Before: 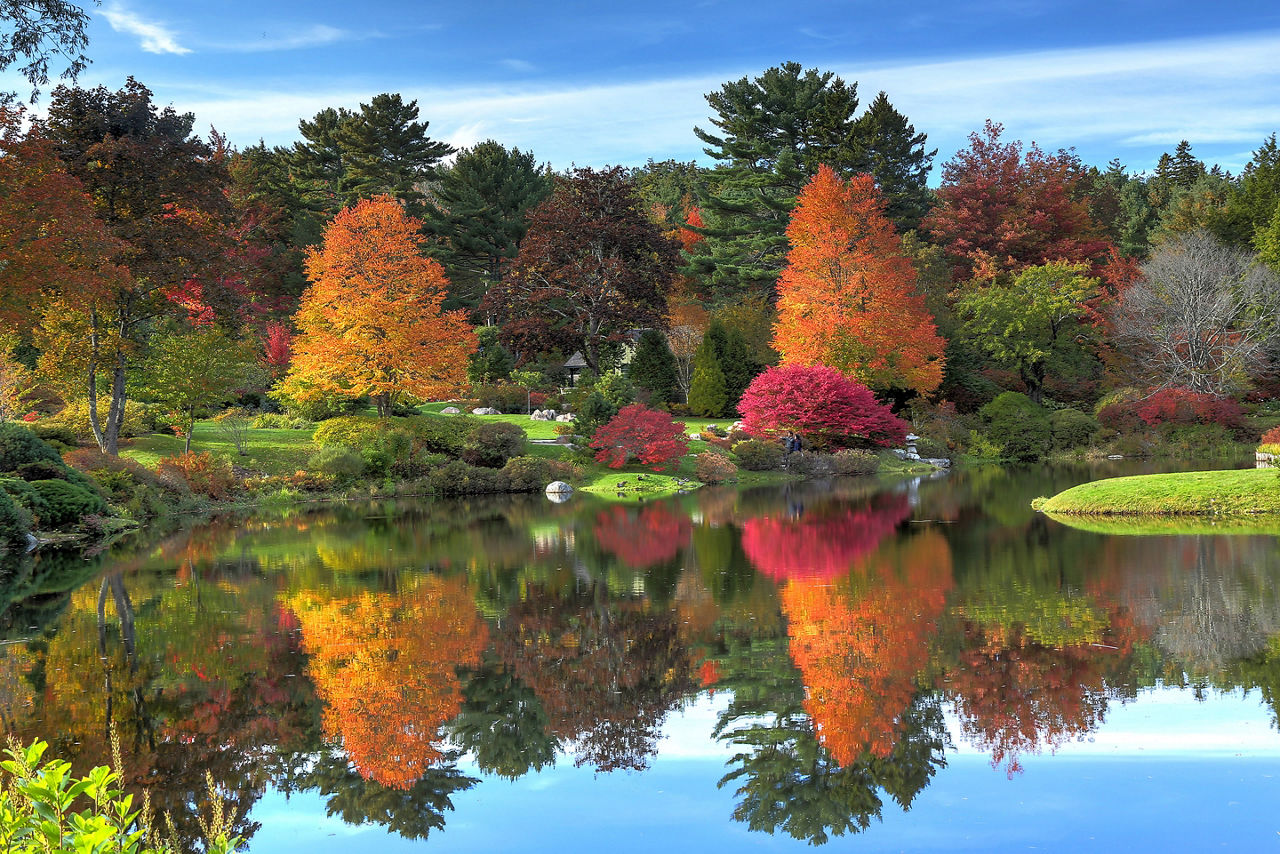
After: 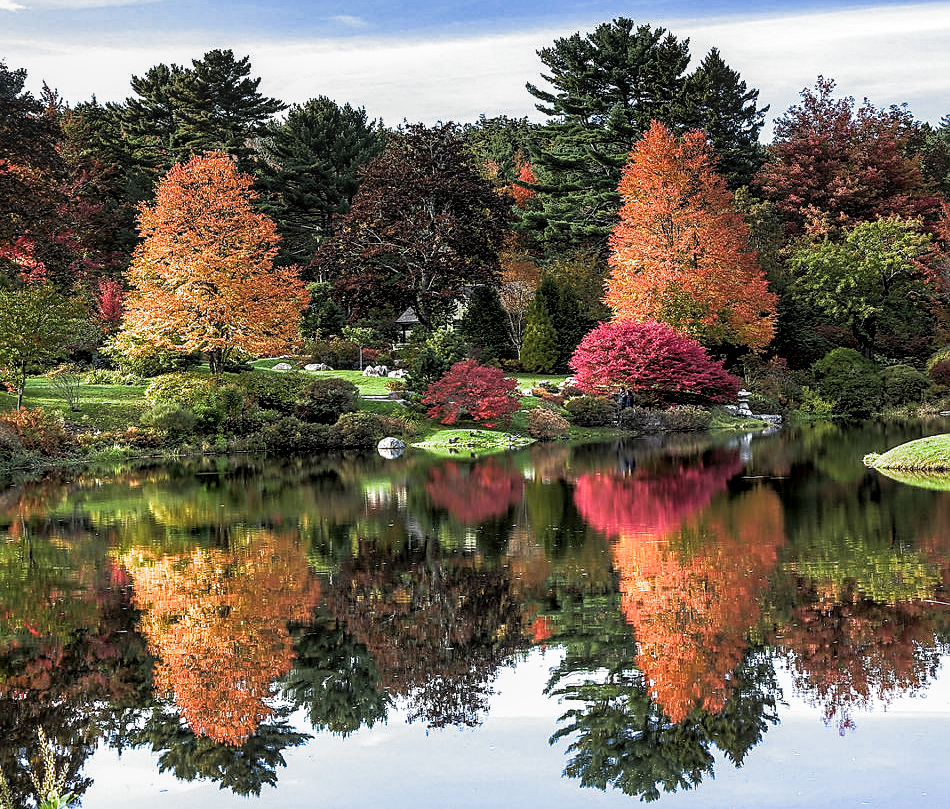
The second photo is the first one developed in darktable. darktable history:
filmic rgb: black relative exposure -8.2 EV, white relative exposure 2.2 EV, threshold 3 EV, hardness 7.11, latitude 75%, contrast 1.325, highlights saturation mix -2%, shadows ↔ highlights balance 30%, preserve chrominance RGB euclidean norm, color science v5 (2021), contrast in shadows safe, contrast in highlights safe, enable highlight reconstruction true
local contrast: on, module defaults
crop and rotate: left 13.15%, top 5.251%, right 12.609%
sharpen: on, module defaults
